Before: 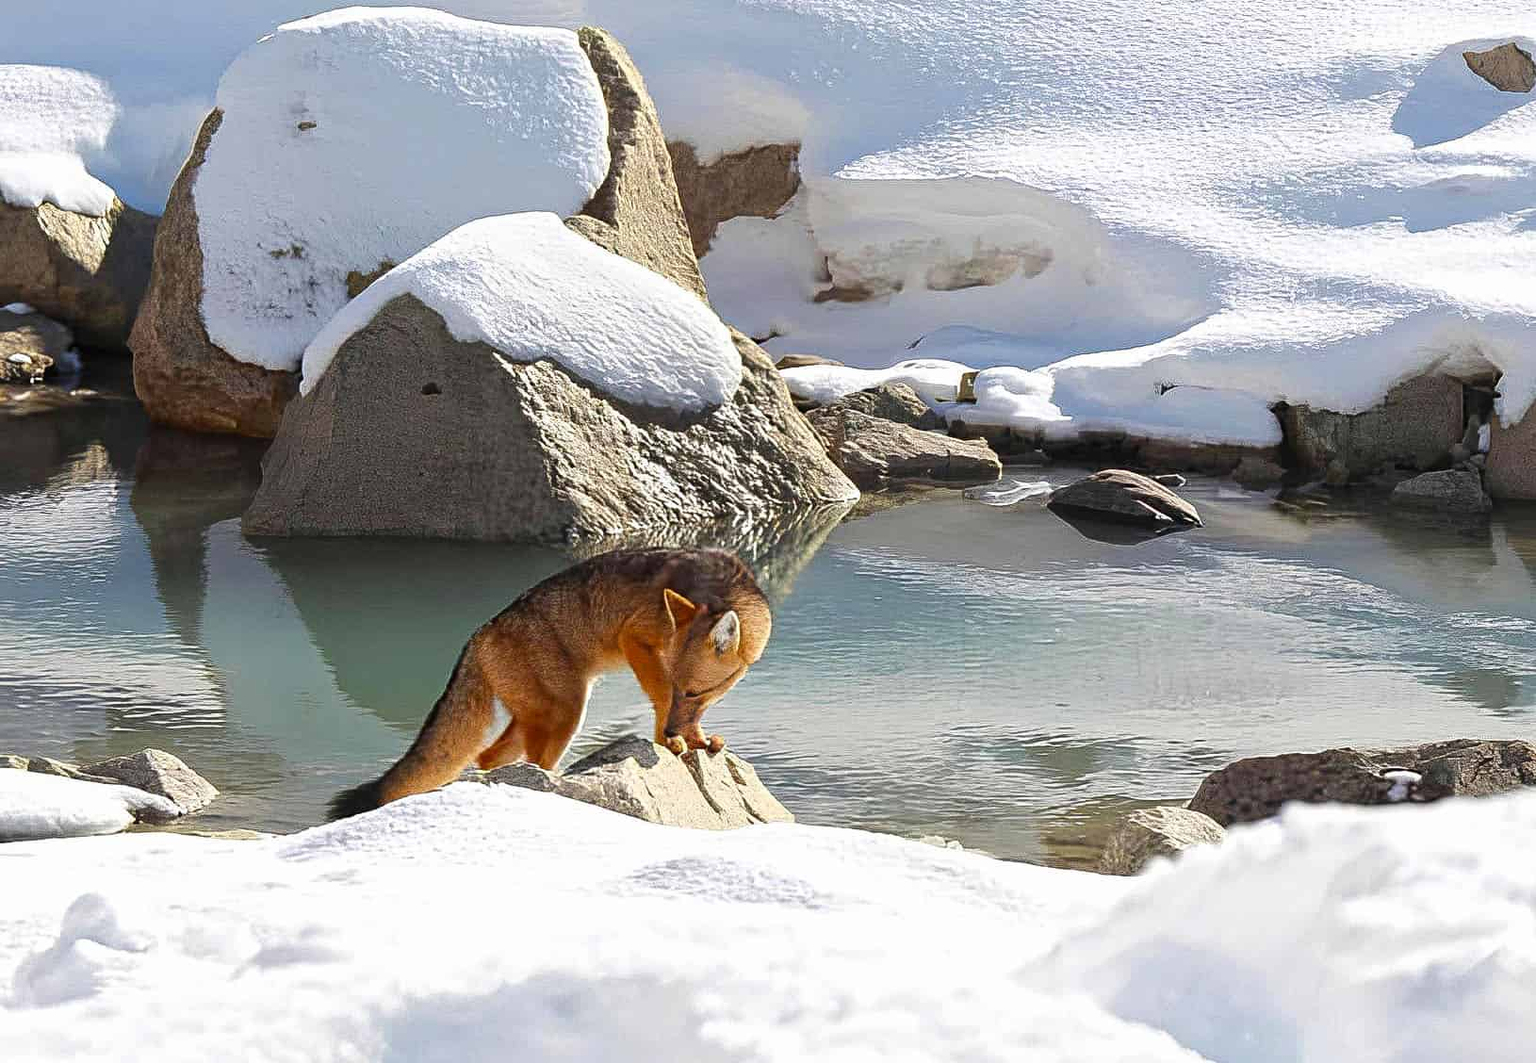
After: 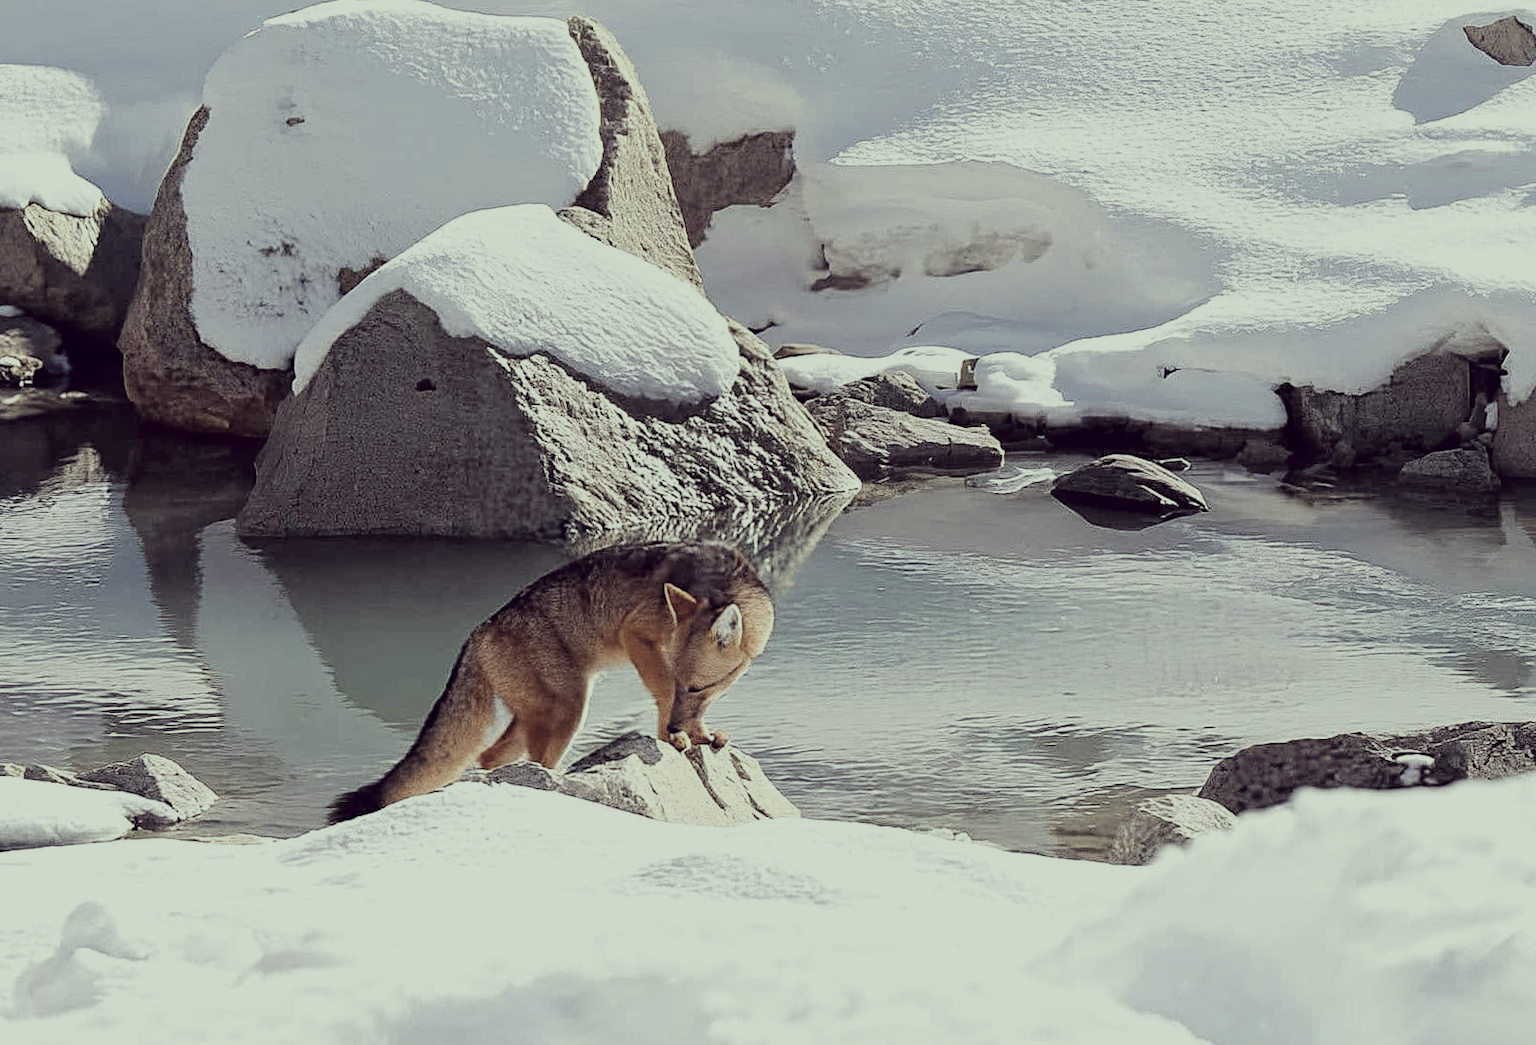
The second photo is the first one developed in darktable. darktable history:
rotate and perspective: rotation -1°, crop left 0.011, crop right 0.989, crop top 0.025, crop bottom 0.975
color correction: highlights a* -20.17, highlights b* 20.27, shadows a* 20.03, shadows b* -20.46, saturation 0.43
filmic rgb: black relative exposure -7.65 EV, white relative exposure 4.56 EV, hardness 3.61, contrast 1.05
